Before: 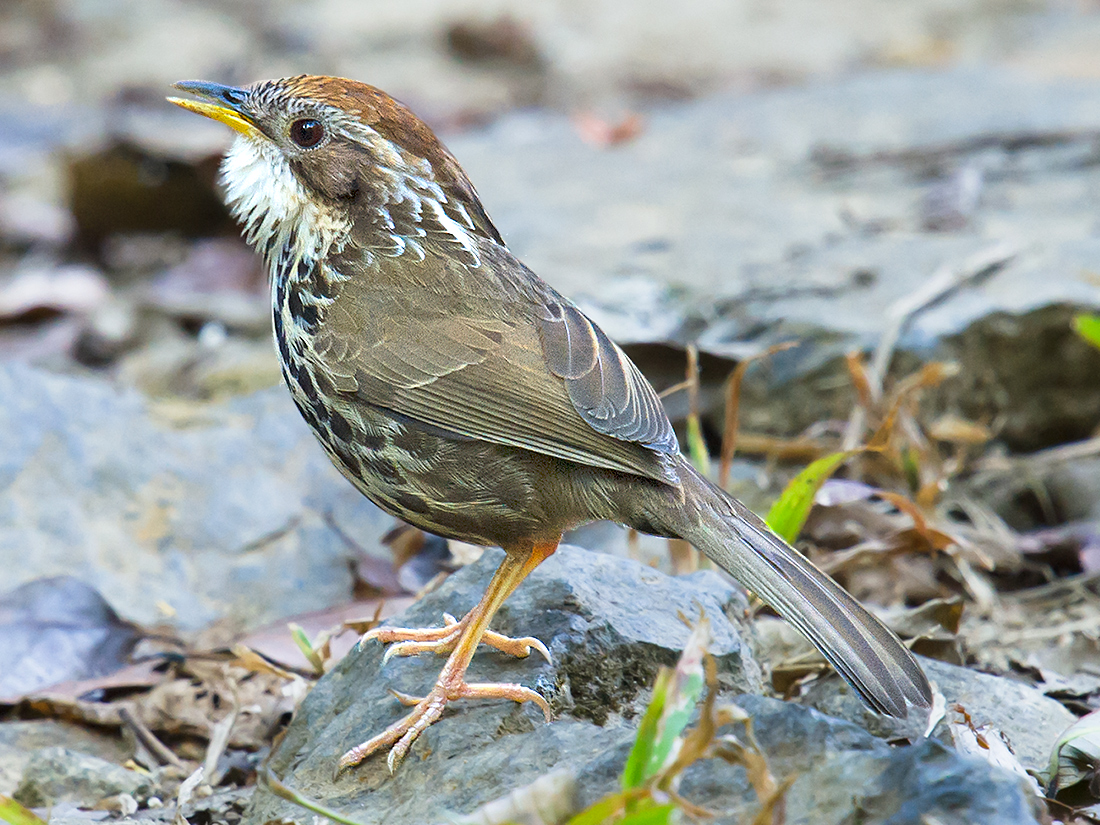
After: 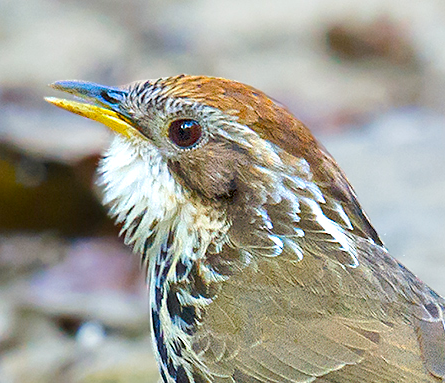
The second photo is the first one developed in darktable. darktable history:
crop and rotate: left 11.145%, top 0.104%, right 48.4%, bottom 53.43%
color balance rgb: perceptual saturation grading › global saturation 34.926%, perceptual saturation grading › highlights -29.984%, perceptual saturation grading › shadows 35.194%, perceptual brilliance grading › mid-tones 9.286%, perceptual brilliance grading › shadows 15.61%
